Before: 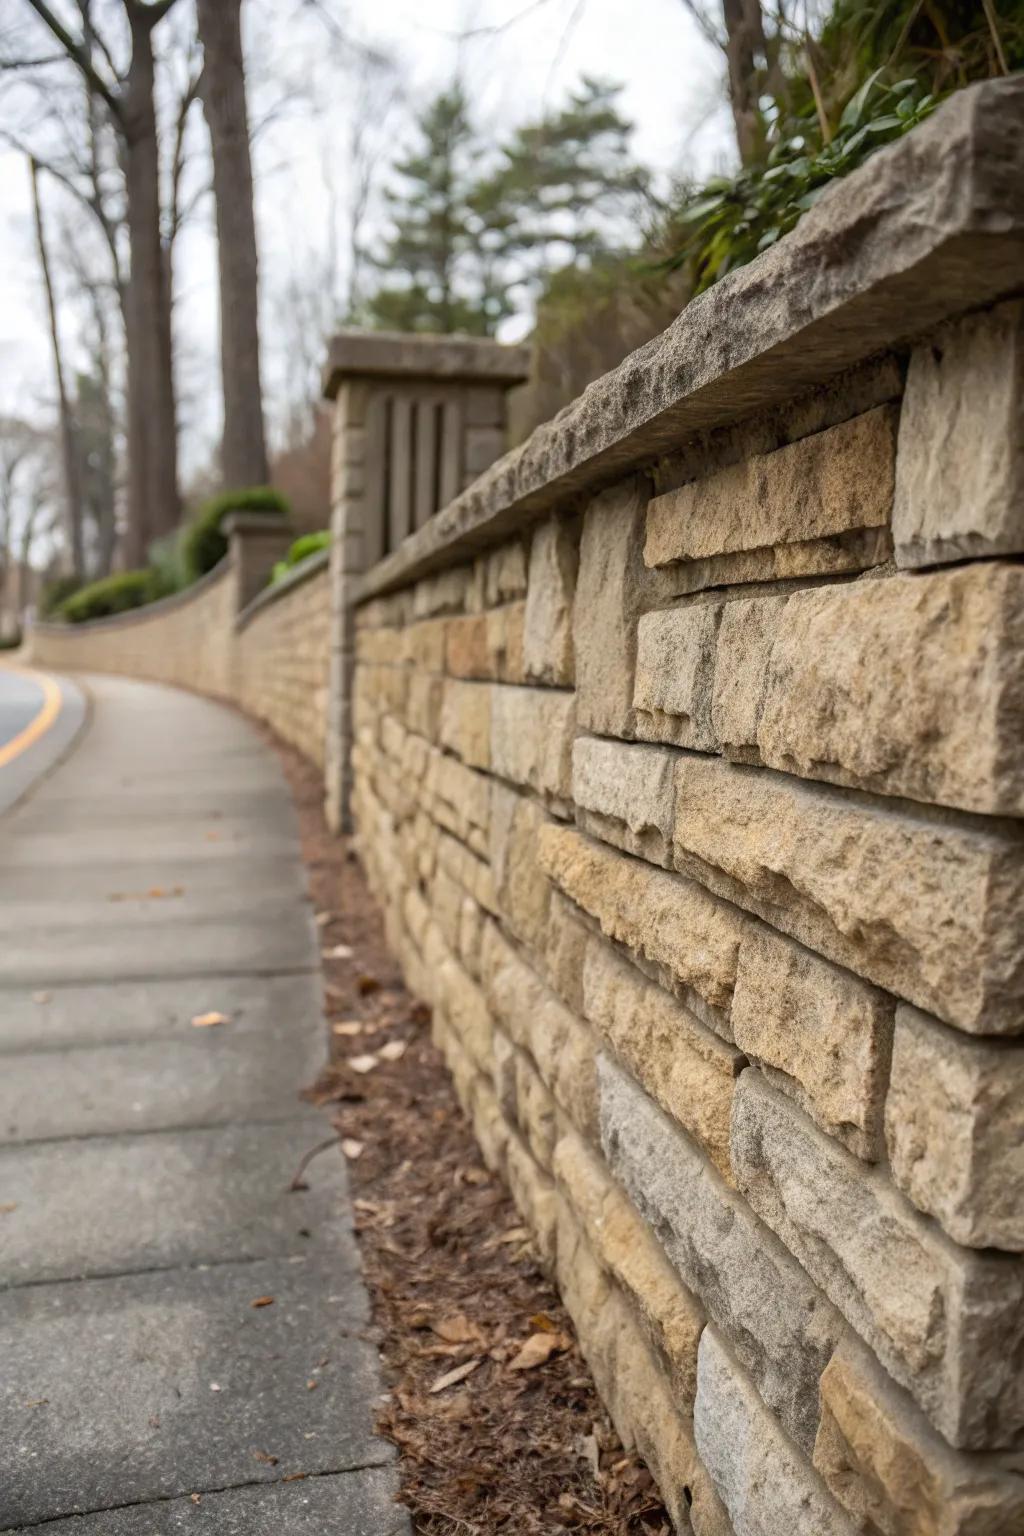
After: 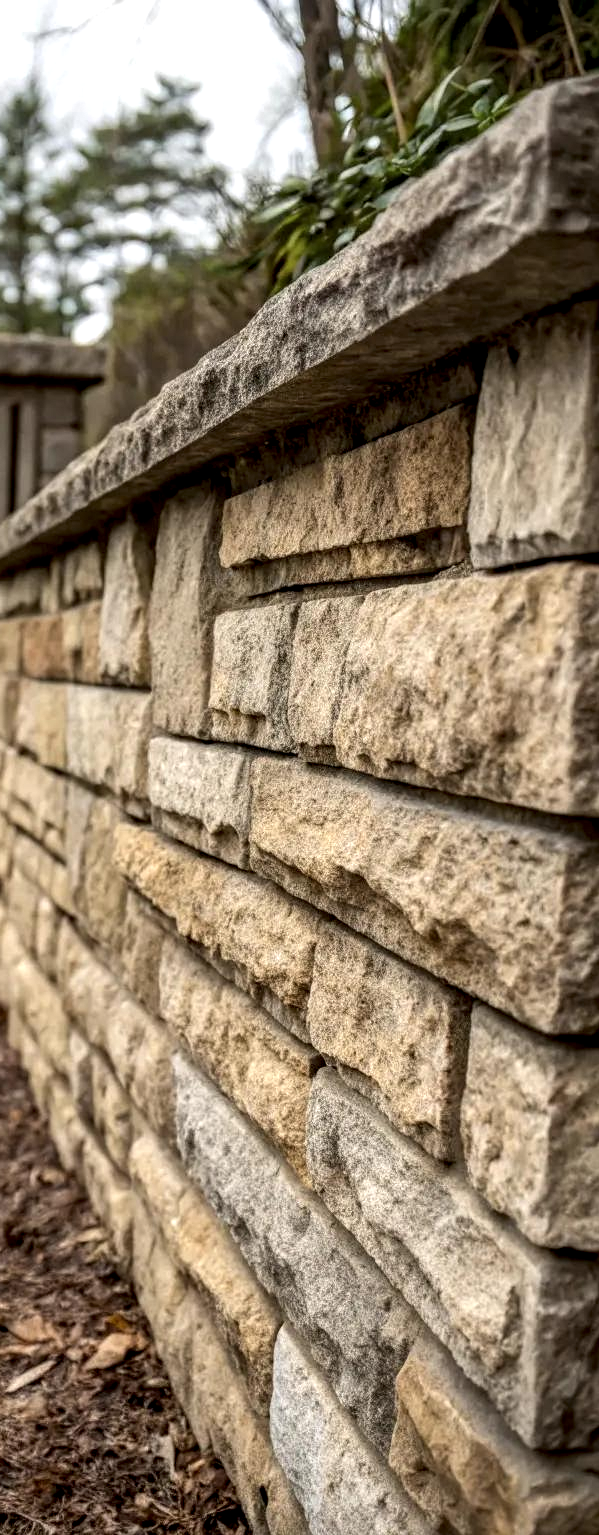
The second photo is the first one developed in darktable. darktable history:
crop: left 41.456%
local contrast: highlights 78%, shadows 56%, detail 175%, midtone range 0.426
